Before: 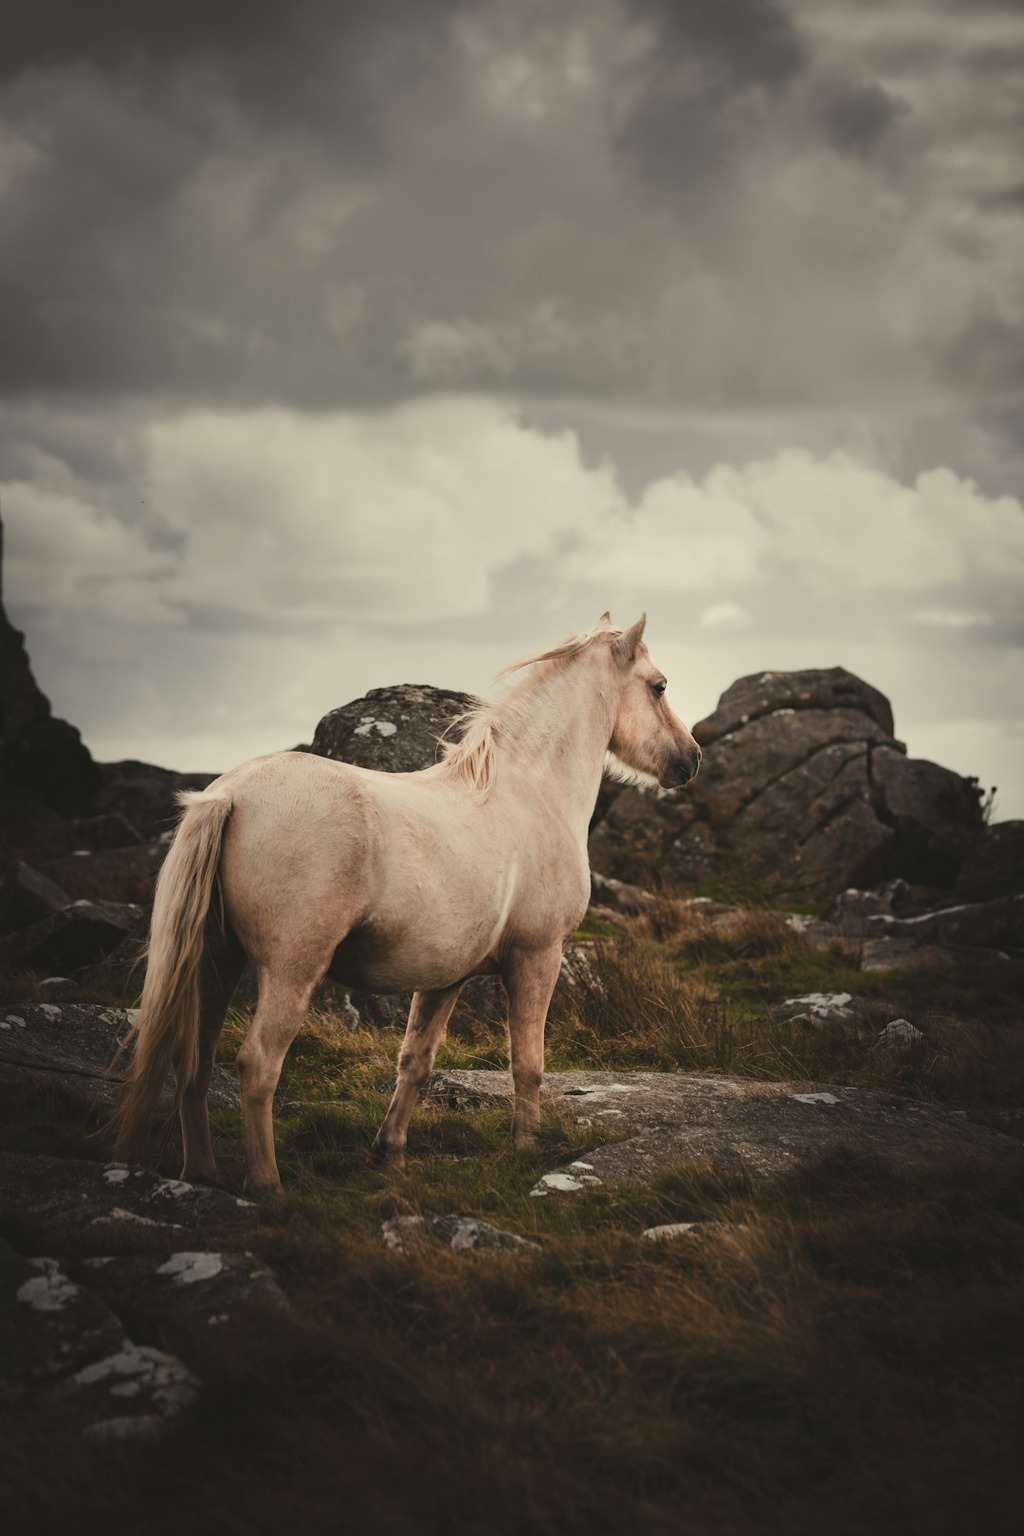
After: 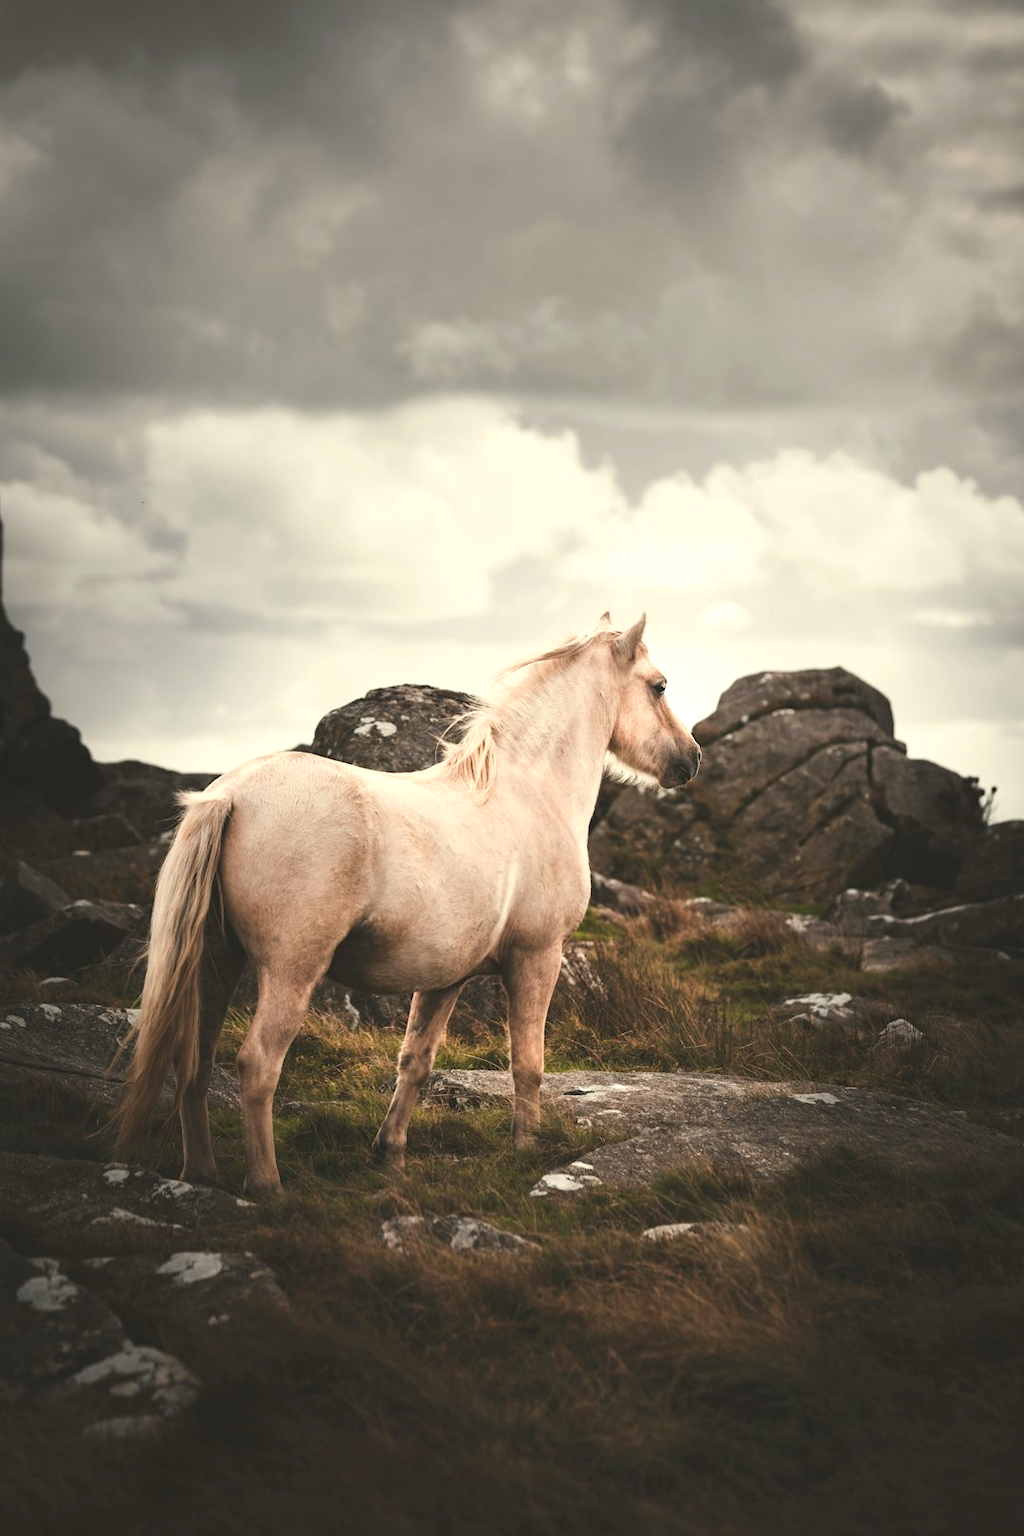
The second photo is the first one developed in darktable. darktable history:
exposure: exposure 0.753 EV, compensate highlight preservation false
